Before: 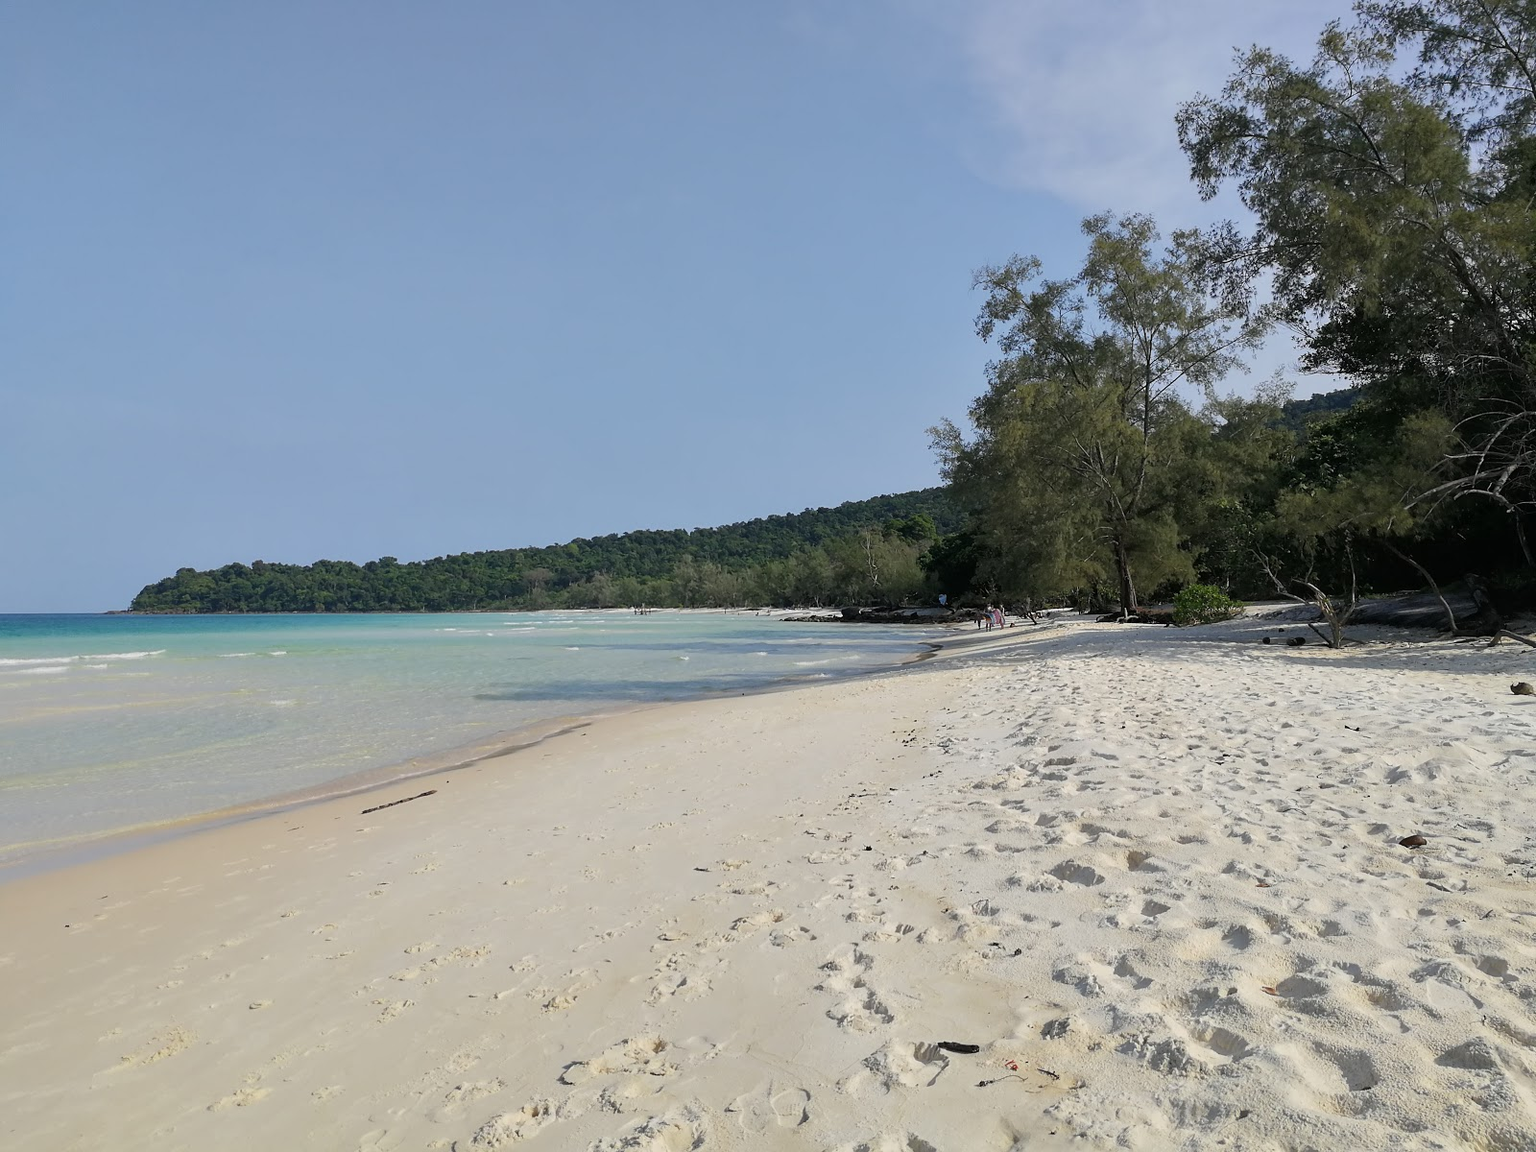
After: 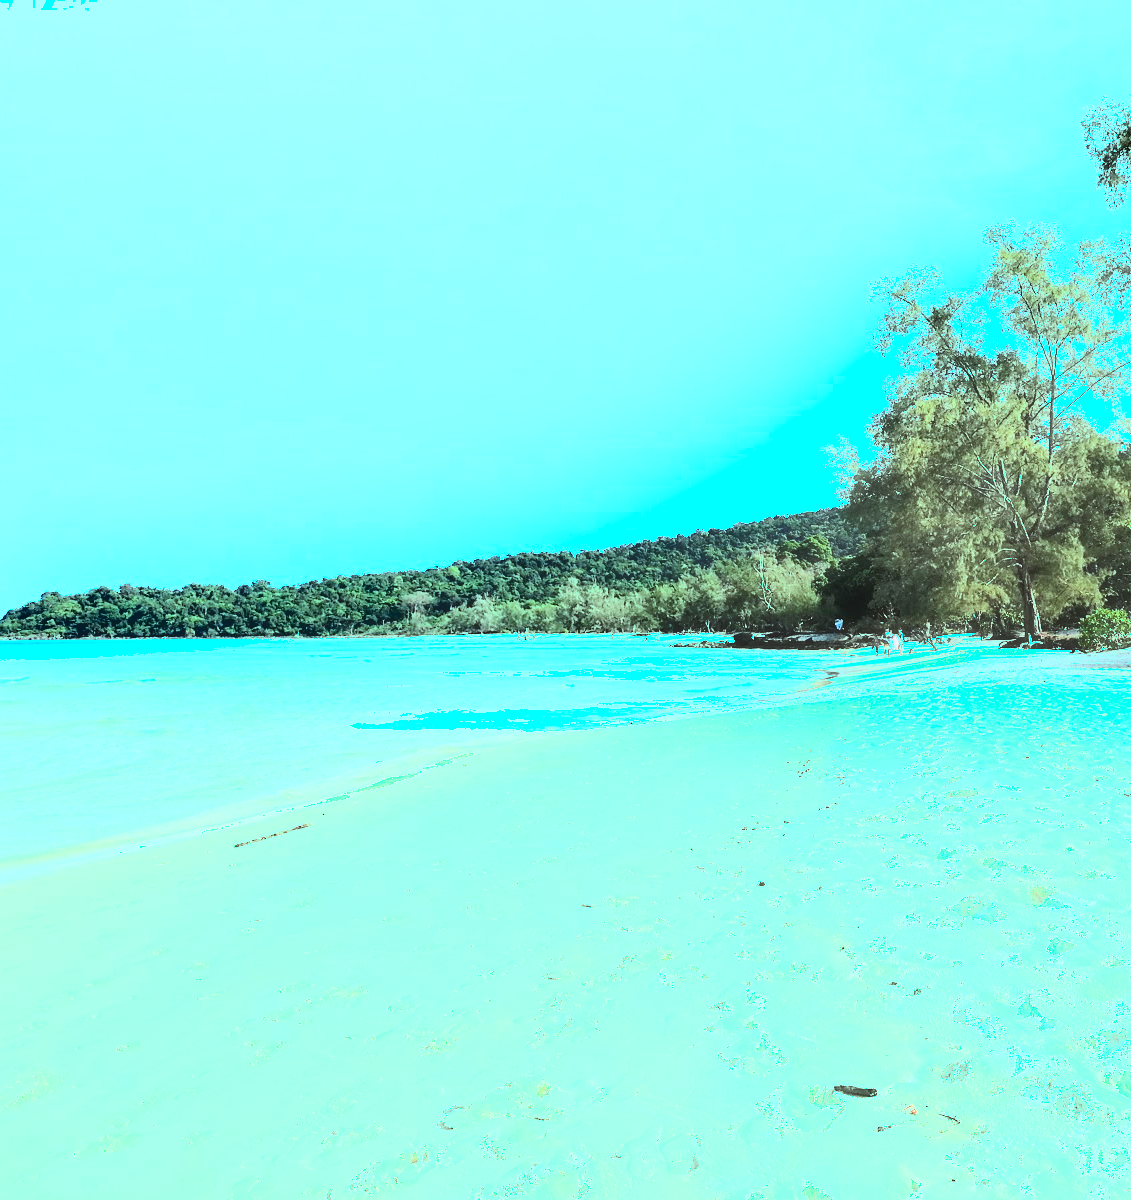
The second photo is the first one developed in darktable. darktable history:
base curve: curves: ch0 [(0, 0) (0.262, 0.32) (0.722, 0.705) (1, 1)], preserve colors none
crop and rotate: left 8.981%, right 20.275%
contrast brightness saturation: contrast 0.374, brightness 0.543
tone equalizer: edges refinement/feathering 500, mask exposure compensation -1.57 EV, preserve details guided filter
haze removal: strength -0.094, adaptive false
color balance rgb: highlights gain › luminance 19.845%, highlights gain › chroma 13.089%, highlights gain › hue 173.08°, perceptual saturation grading › global saturation 12.105%, perceptual brilliance grading › global brilliance 34.574%, perceptual brilliance grading › highlights 49.936%, perceptual brilliance grading › mid-tones 59.169%, perceptual brilliance grading › shadows 34.646%, saturation formula JzAzBz (2021)
shadows and highlights: shadows 25.89, highlights -48.24, soften with gaussian
